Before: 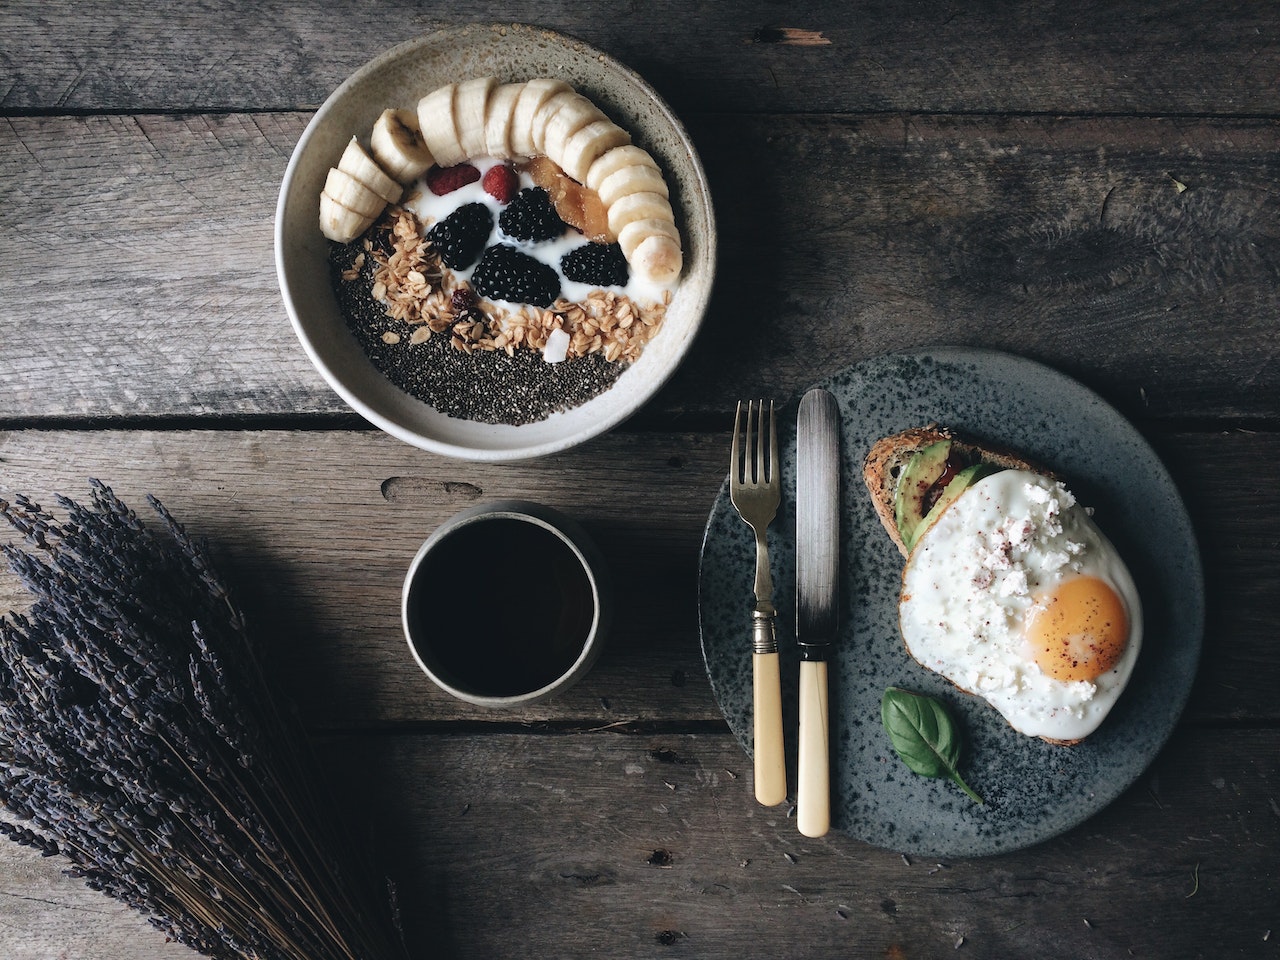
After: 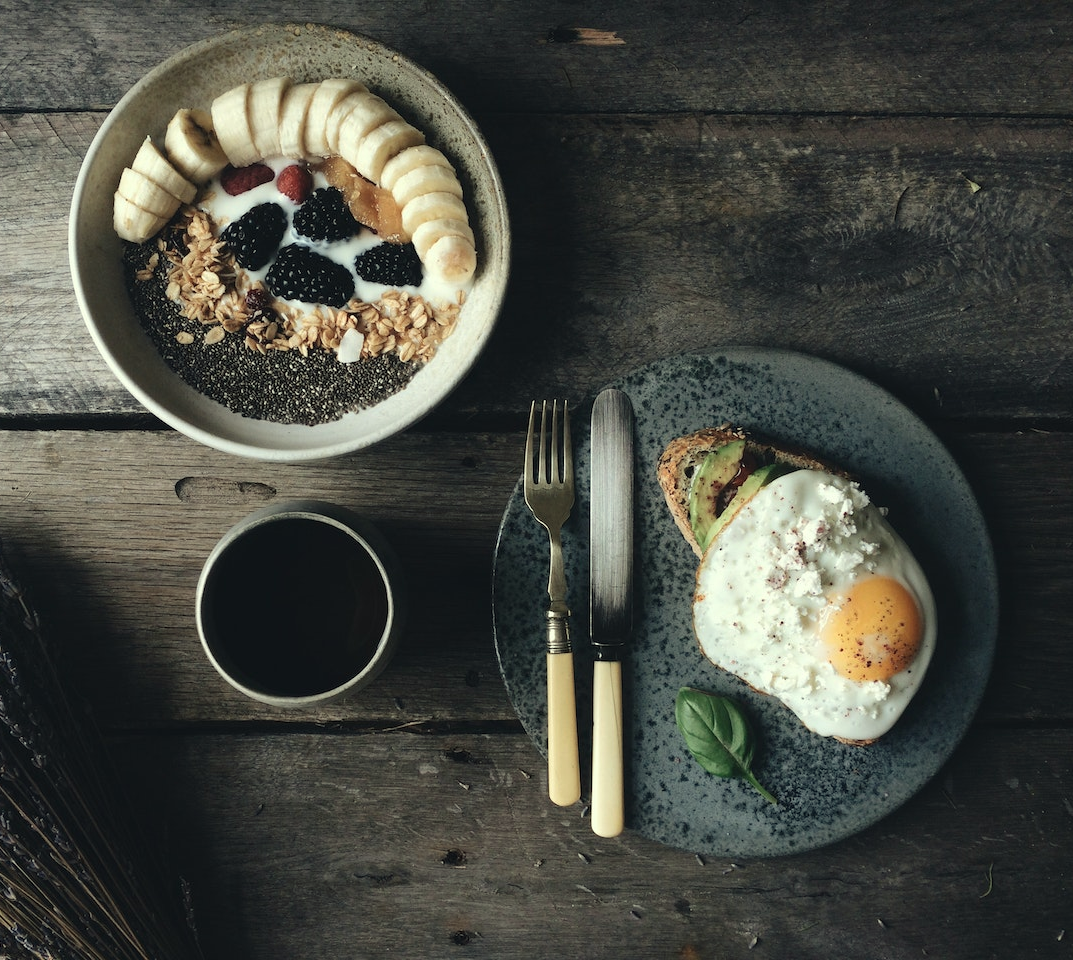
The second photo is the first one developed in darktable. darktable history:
color correction: highlights a* -5.94, highlights b* 11.19
crop: left 16.145%
color zones: curves: ch0 [(0, 0.558) (0.143, 0.559) (0.286, 0.529) (0.429, 0.505) (0.571, 0.5) (0.714, 0.5) (0.857, 0.5) (1, 0.558)]; ch1 [(0, 0.469) (0.01, 0.469) (0.12, 0.446) (0.248, 0.469) (0.5, 0.5) (0.748, 0.5) (0.99, 0.469) (1, 0.469)]
